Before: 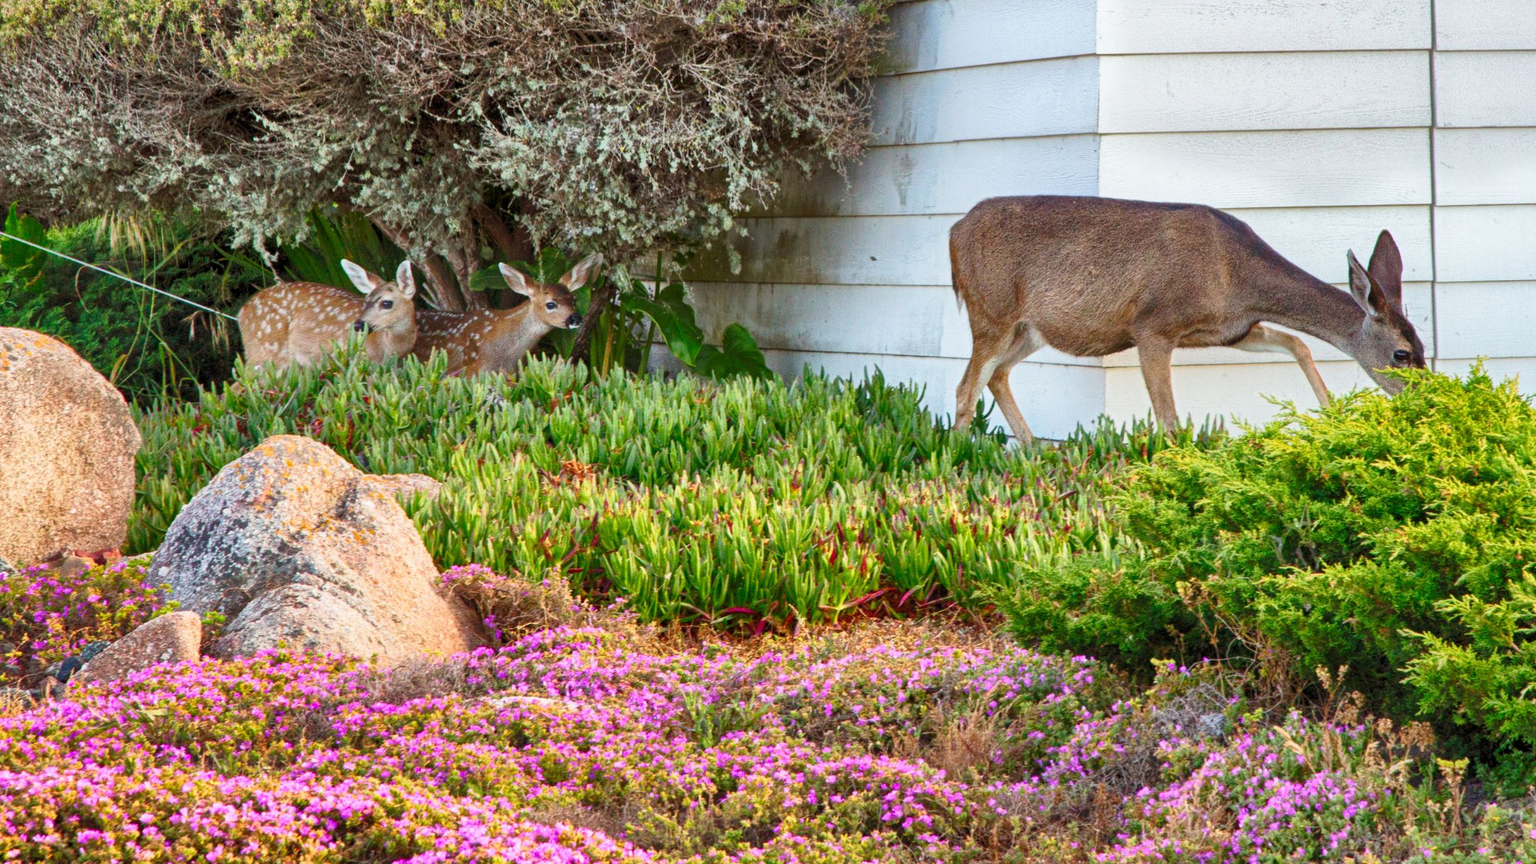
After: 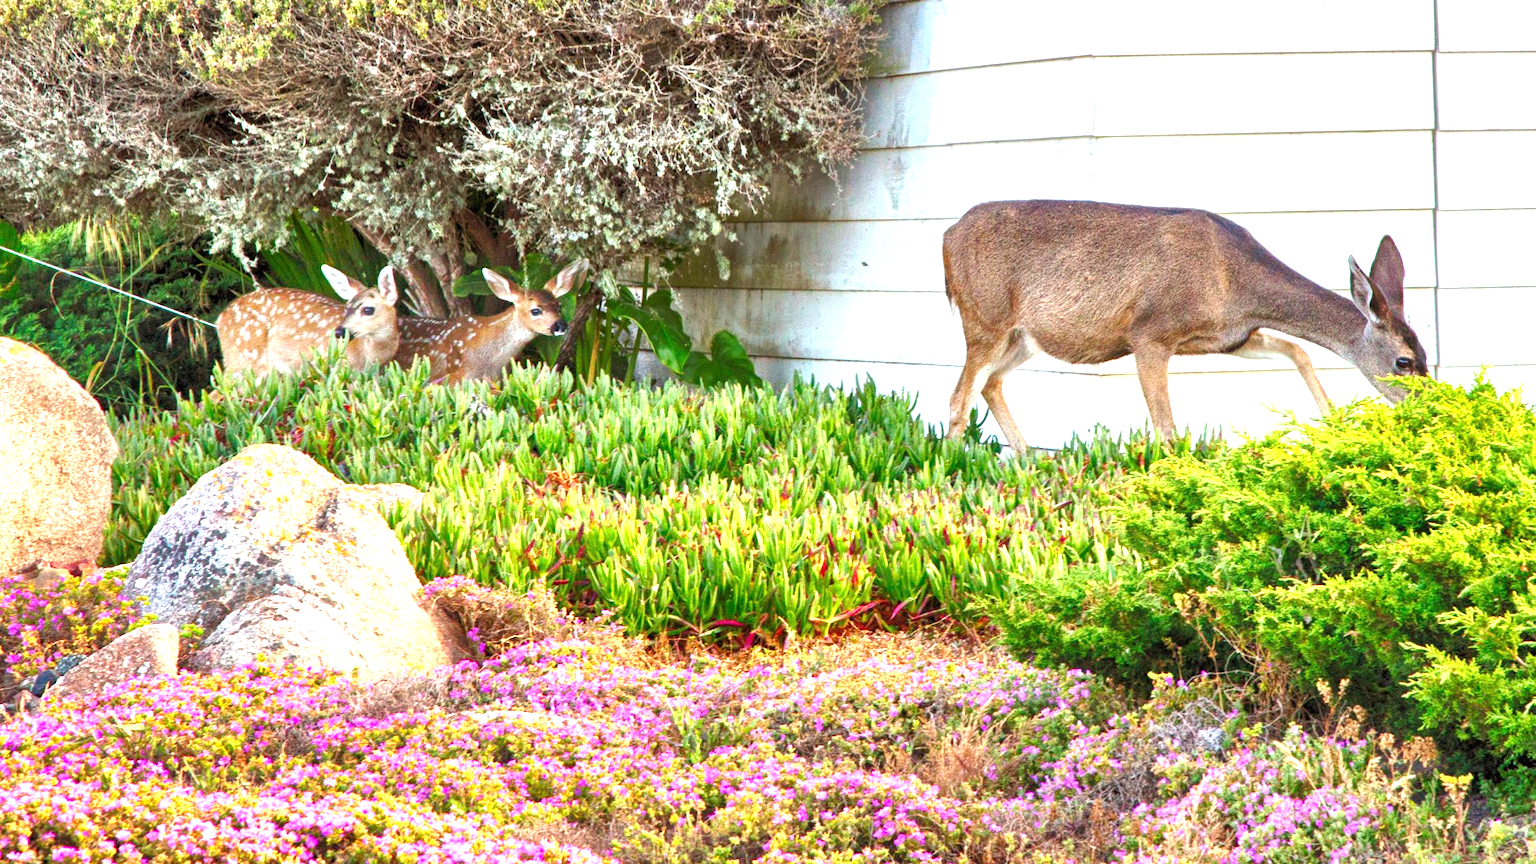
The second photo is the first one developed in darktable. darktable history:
exposure: exposure 1.138 EV, compensate highlight preservation false
crop: left 1.711%, right 0.268%, bottom 1.917%
